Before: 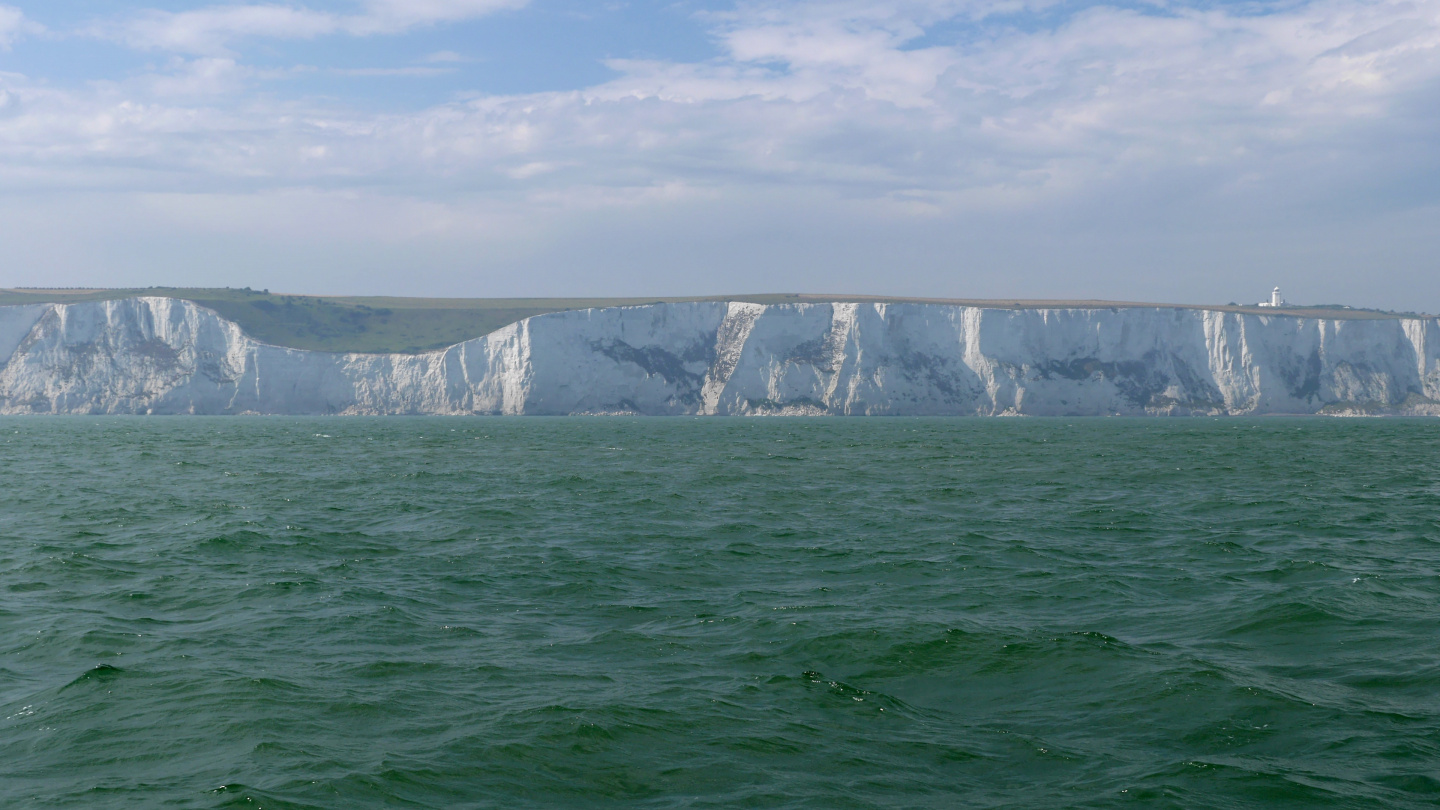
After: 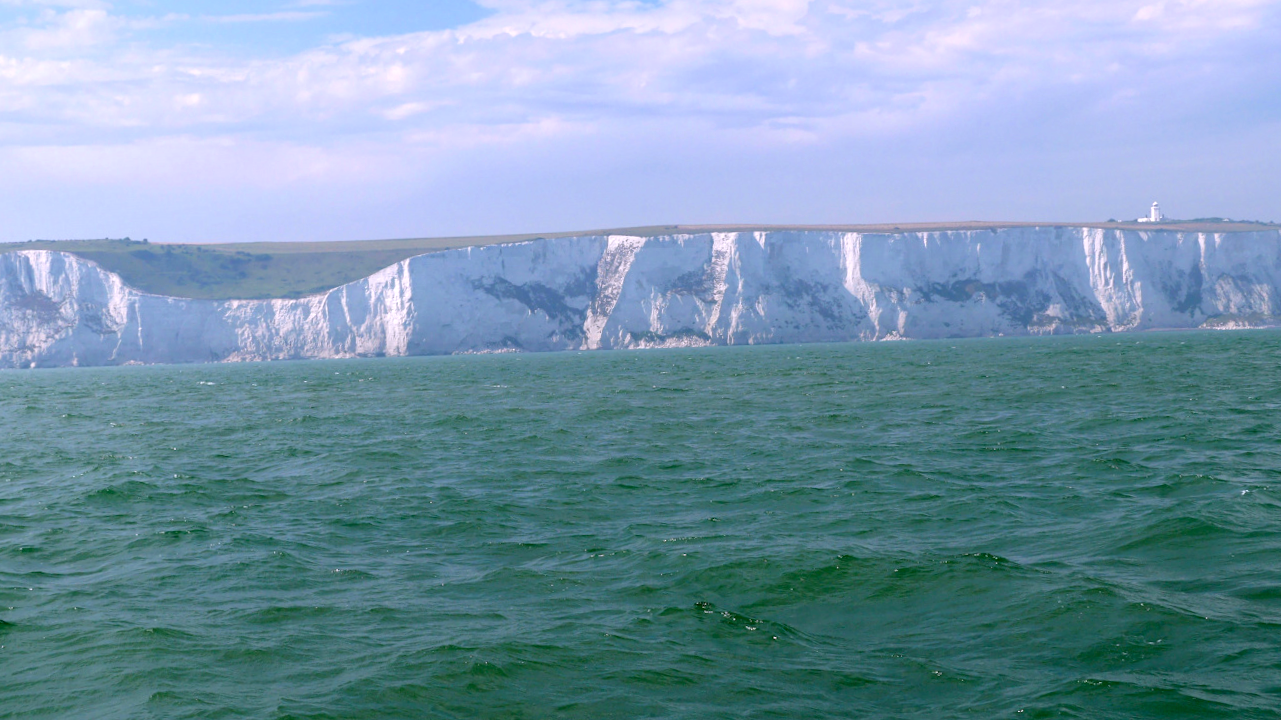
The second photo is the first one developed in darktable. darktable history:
color correction: highlights a* 12.23, highlights b* 5.41
crop and rotate: angle 1.96°, left 5.673%, top 5.673%
exposure: exposure 0.6 EV, compensate highlight preservation false
color calibration: output R [0.972, 0.068, -0.094, 0], output G [-0.178, 1.216, -0.086, 0], output B [0.095, -0.136, 0.98, 0], illuminant custom, x 0.371, y 0.381, temperature 4283.16 K
